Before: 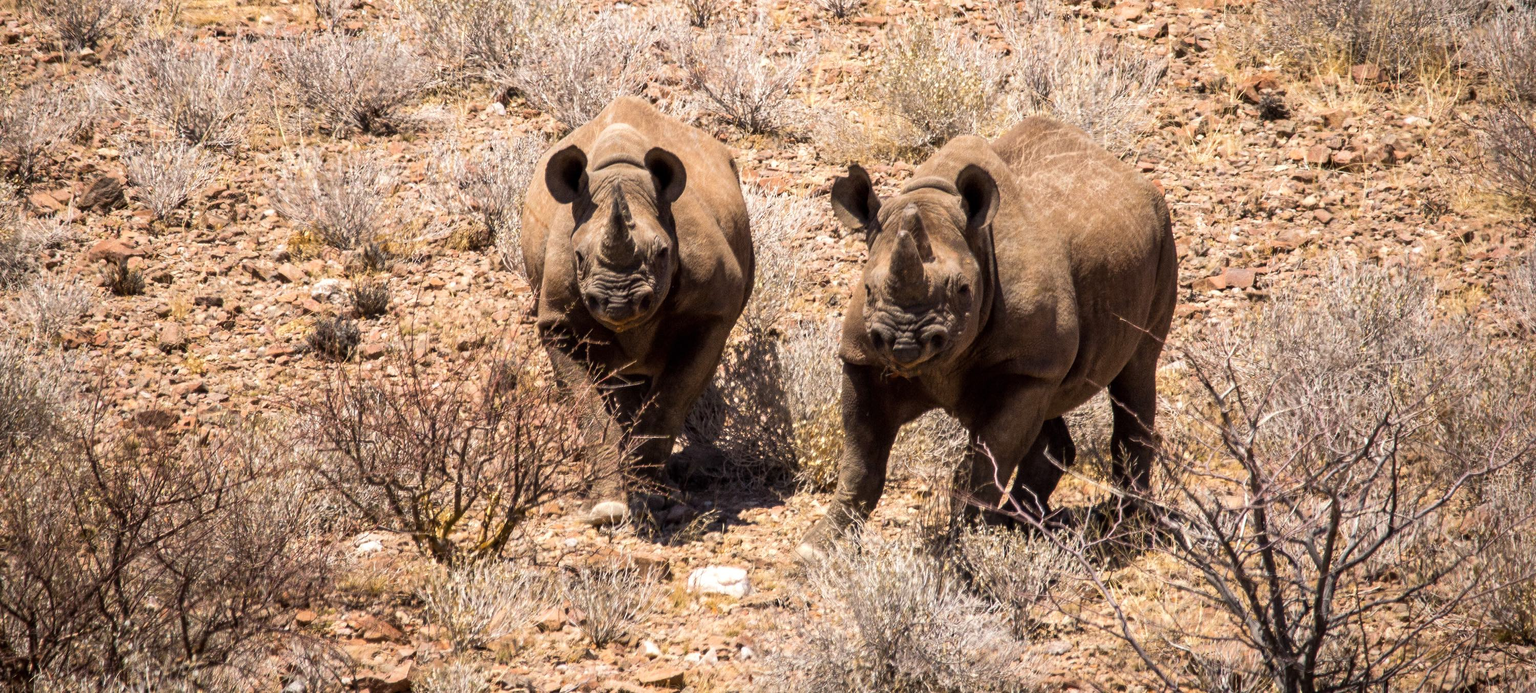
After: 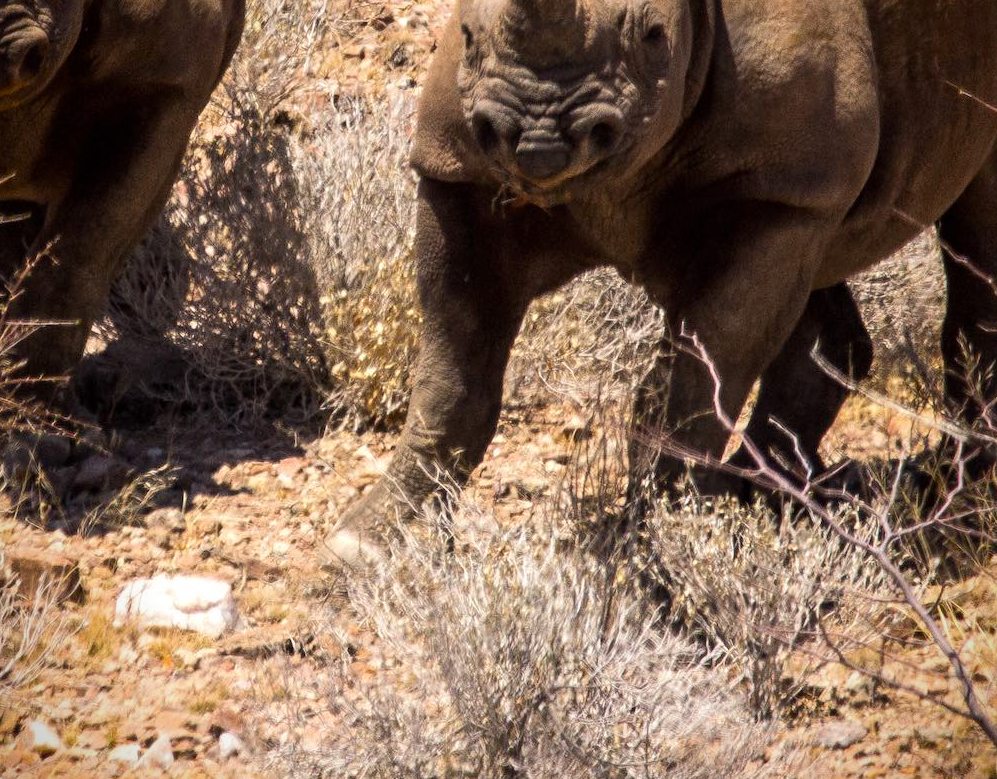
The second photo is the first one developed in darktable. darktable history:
vignetting: saturation 0.372, unbound false
crop: left 40.954%, top 39.285%, right 25.804%, bottom 3.145%
